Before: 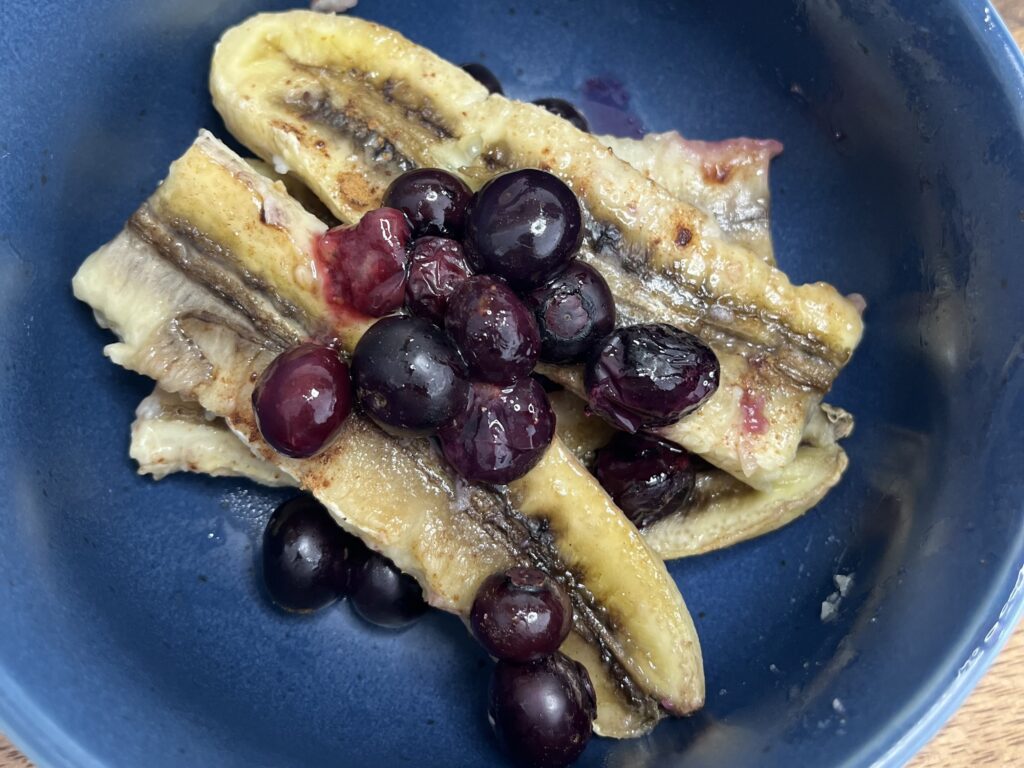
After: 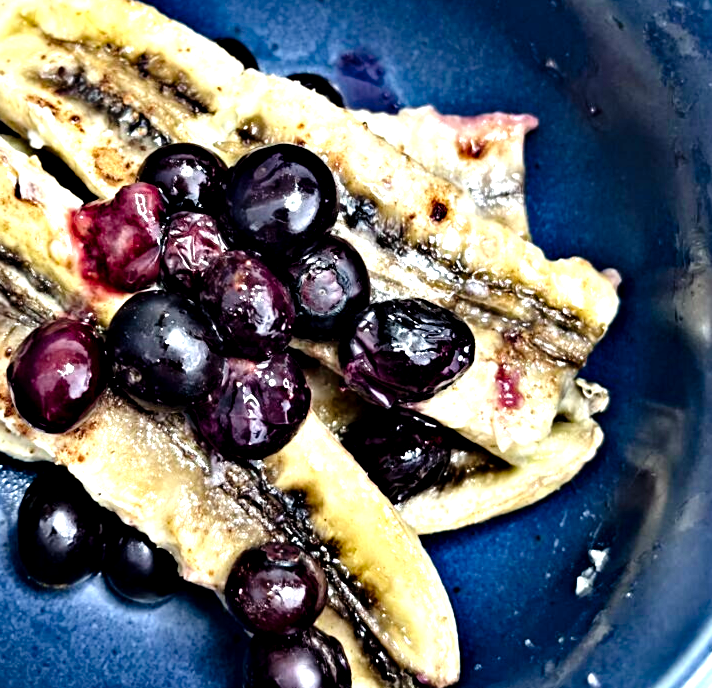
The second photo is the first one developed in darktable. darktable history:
tone curve: curves: ch0 [(0, 0) (0.068, 0.031) (0.183, 0.13) (0.341, 0.319) (0.547, 0.545) (0.828, 0.817) (1, 0.968)]; ch1 [(0, 0) (0.23, 0.166) (0.34, 0.308) (0.371, 0.337) (0.429, 0.408) (0.477, 0.466) (0.499, 0.5) (0.529, 0.528) (0.559, 0.578) (0.743, 0.798) (1, 1)]; ch2 [(0, 0) (0.431, 0.419) (0.495, 0.502) (0.524, 0.525) (0.568, 0.543) (0.6, 0.597) (0.634, 0.644) (0.728, 0.722) (1, 1)], preserve colors none
contrast equalizer: octaves 7, y [[0.48, 0.654, 0.731, 0.706, 0.772, 0.382], [0.55 ×6], [0 ×6], [0 ×6], [0 ×6]]
exposure: black level correction 0, exposure 0.7 EV, compensate highlight preservation false
crop and rotate: left 24.002%, top 3.364%, right 6.413%, bottom 7.047%
